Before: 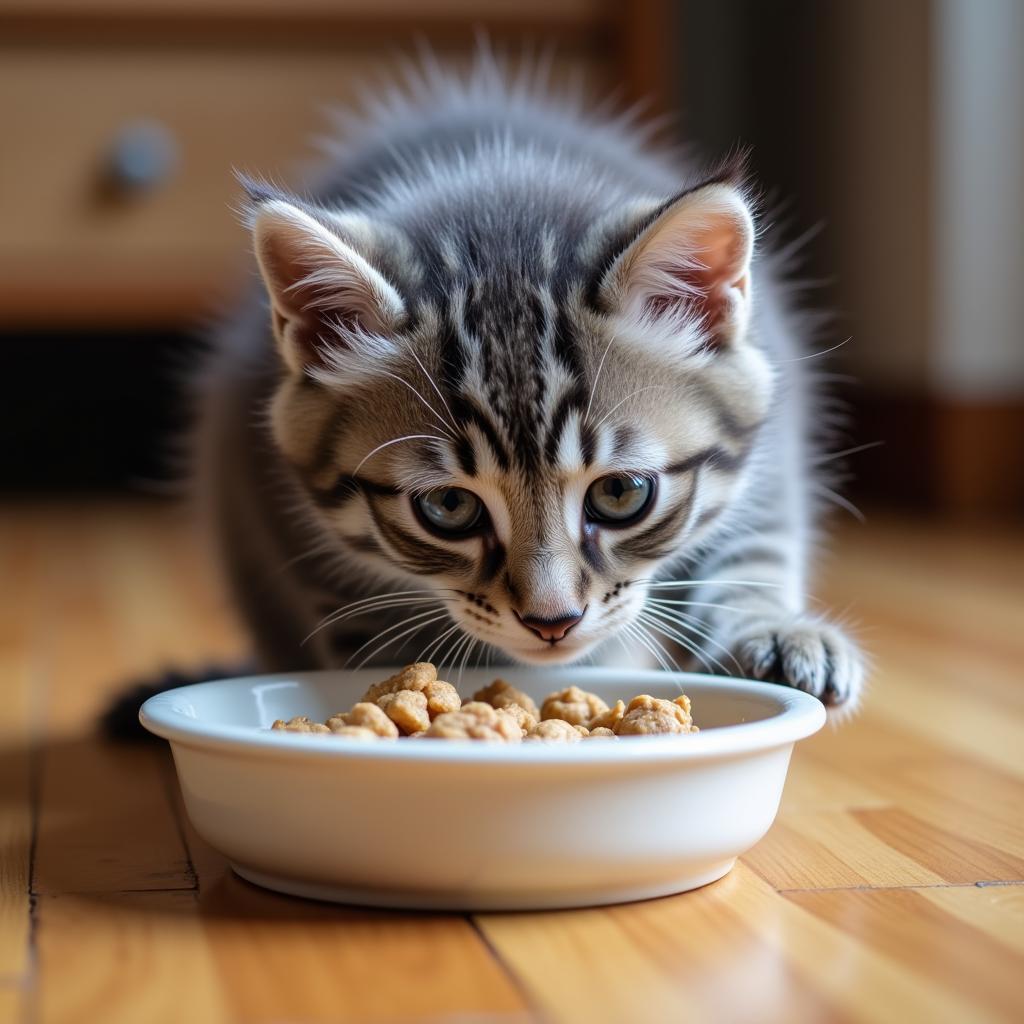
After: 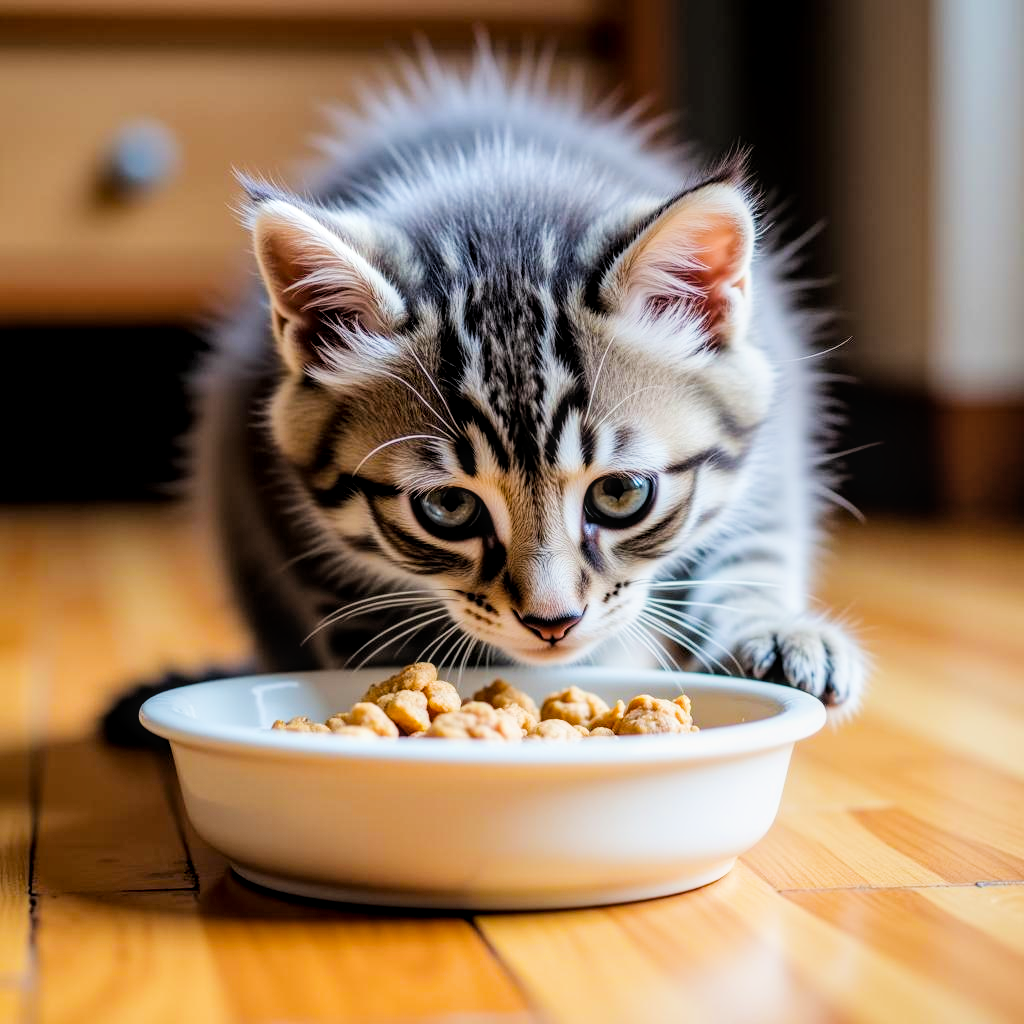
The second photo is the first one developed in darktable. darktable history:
color balance rgb: perceptual saturation grading › global saturation 20%, global vibrance 20%
filmic rgb: black relative exposure -5 EV, hardness 2.88, contrast 1.2, highlights saturation mix -30%
exposure: black level correction 0, exposure 0.9 EV, compensate exposure bias true, compensate highlight preservation false
local contrast: on, module defaults
